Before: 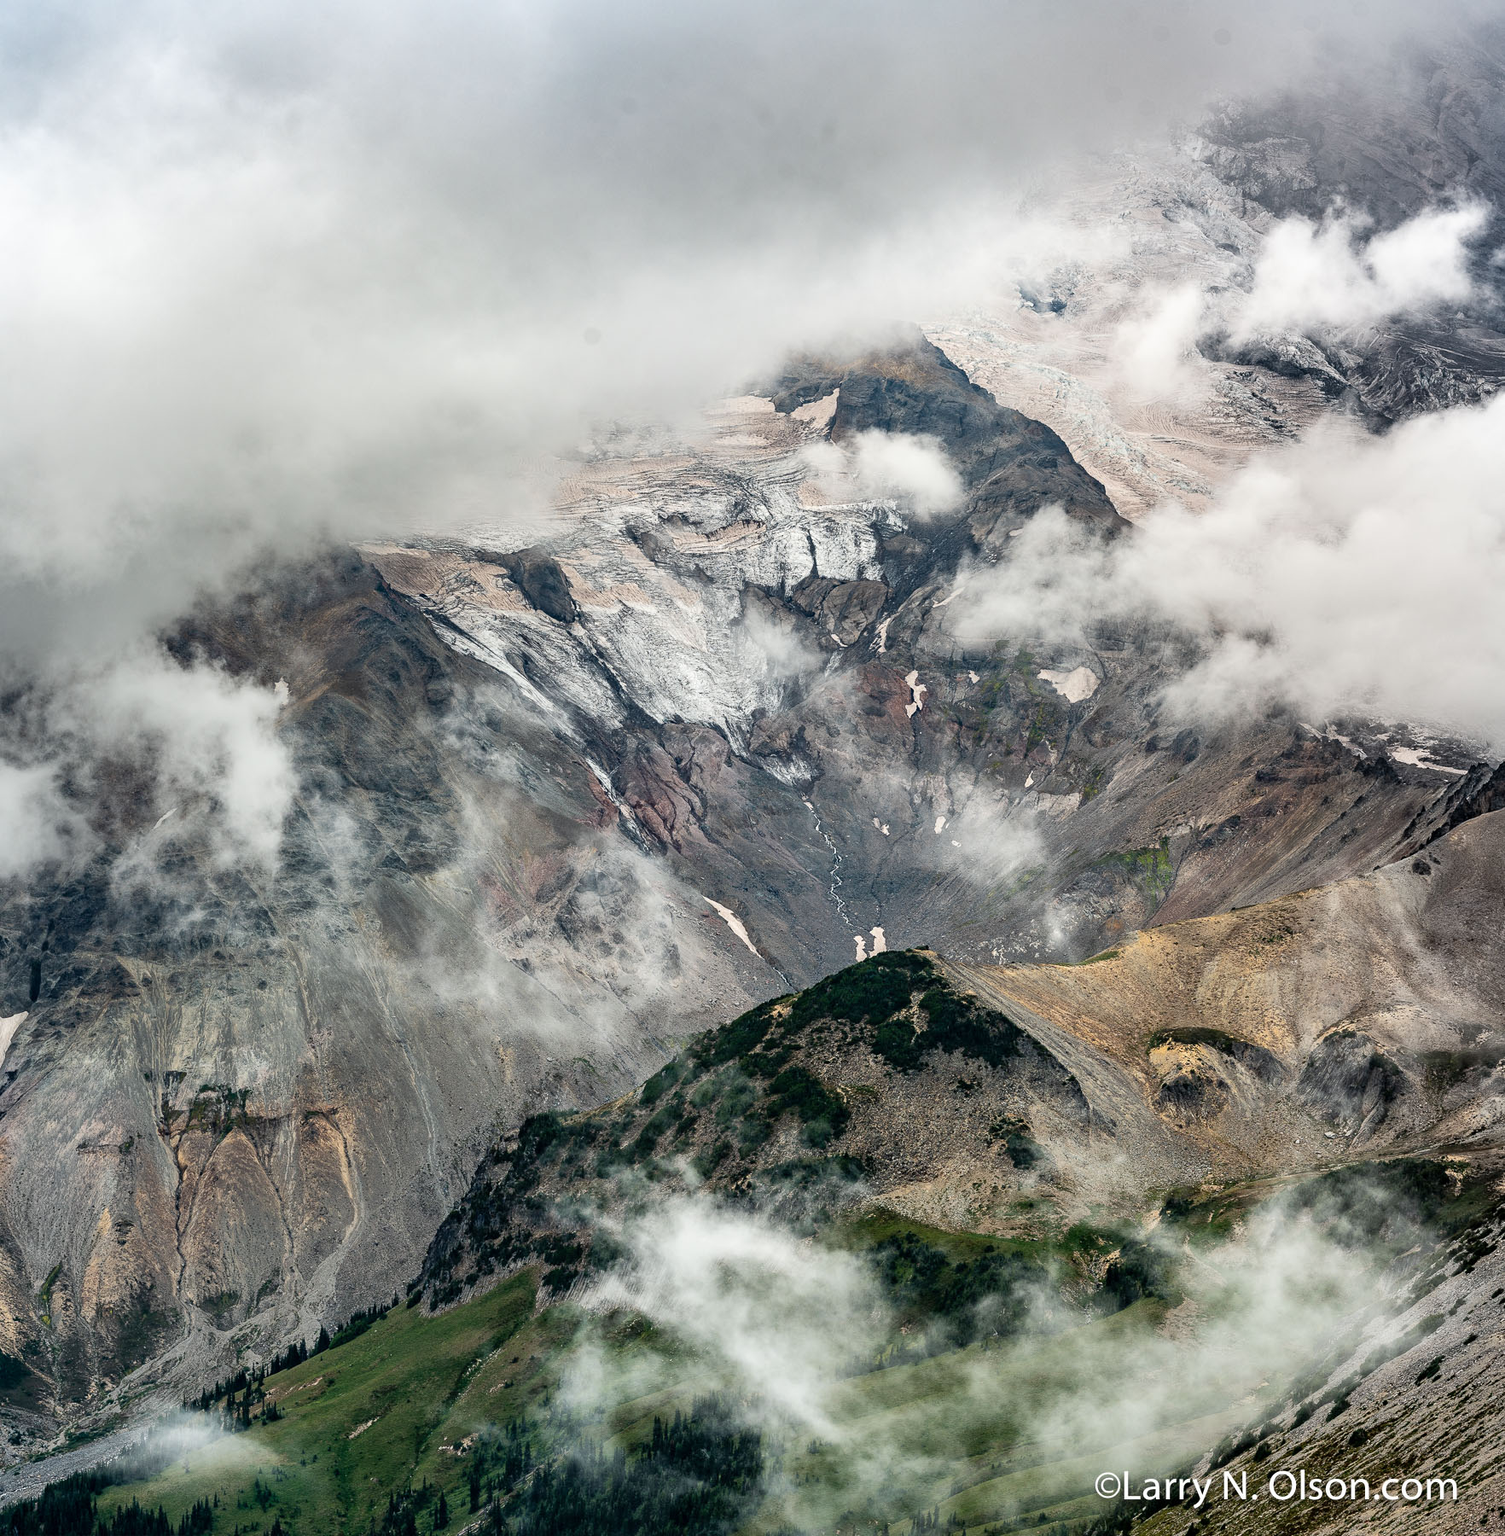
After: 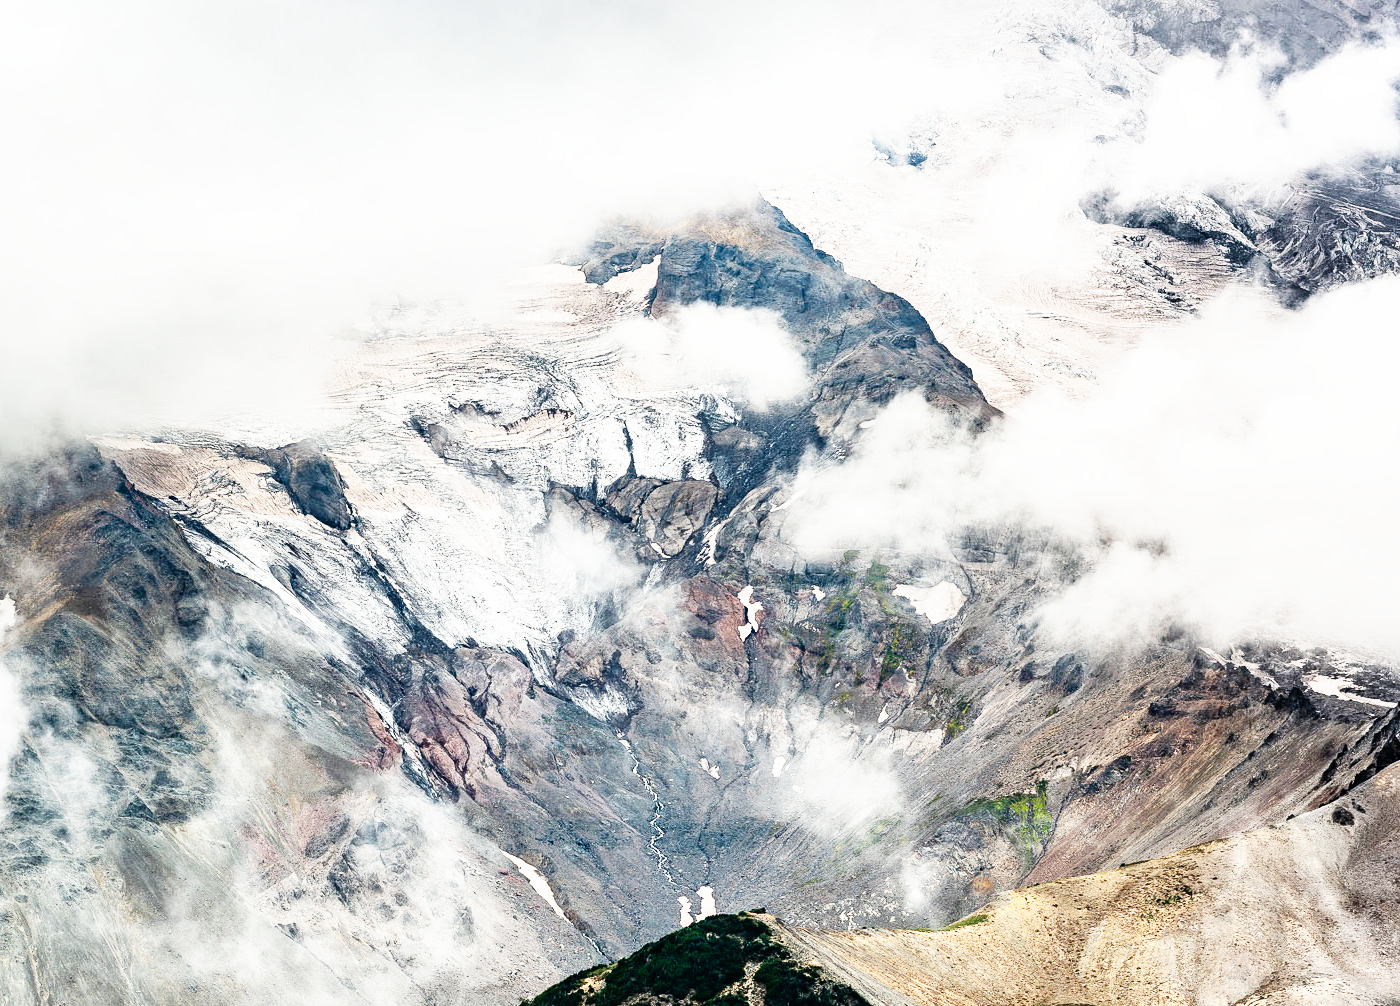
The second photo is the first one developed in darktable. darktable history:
crop: left 18.315%, top 11.127%, right 2.312%, bottom 32.971%
base curve: curves: ch0 [(0, 0) (0.007, 0.004) (0.027, 0.03) (0.046, 0.07) (0.207, 0.54) (0.442, 0.872) (0.673, 0.972) (1, 1)], preserve colors none
